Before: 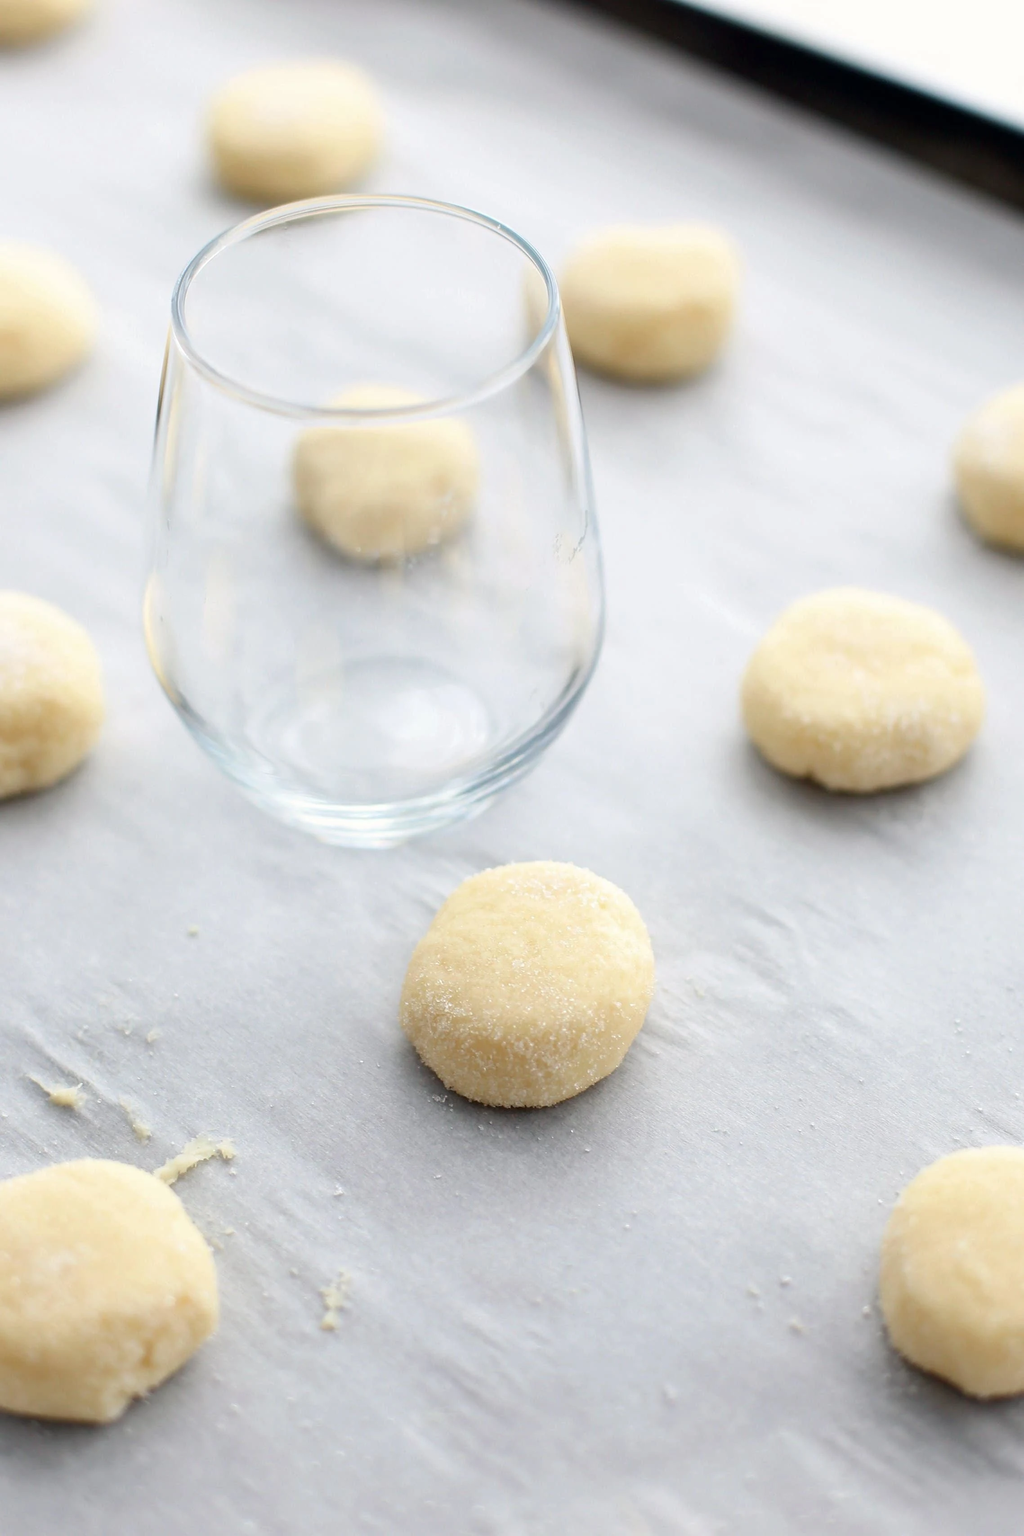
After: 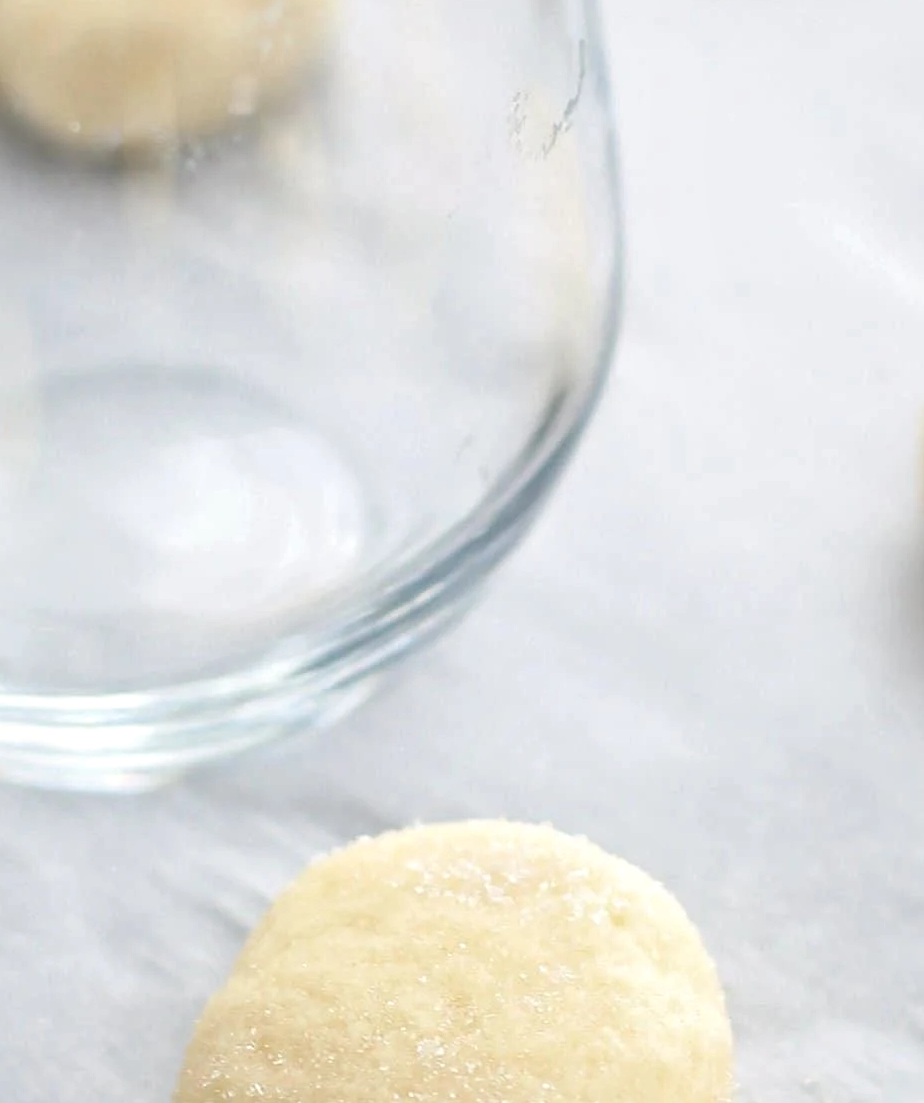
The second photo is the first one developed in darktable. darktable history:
crop: left 31.743%, top 32.074%, right 27.651%, bottom 35.614%
local contrast: mode bilateral grid, contrast 20, coarseness 51, detail 132%, midtone range 0.2
